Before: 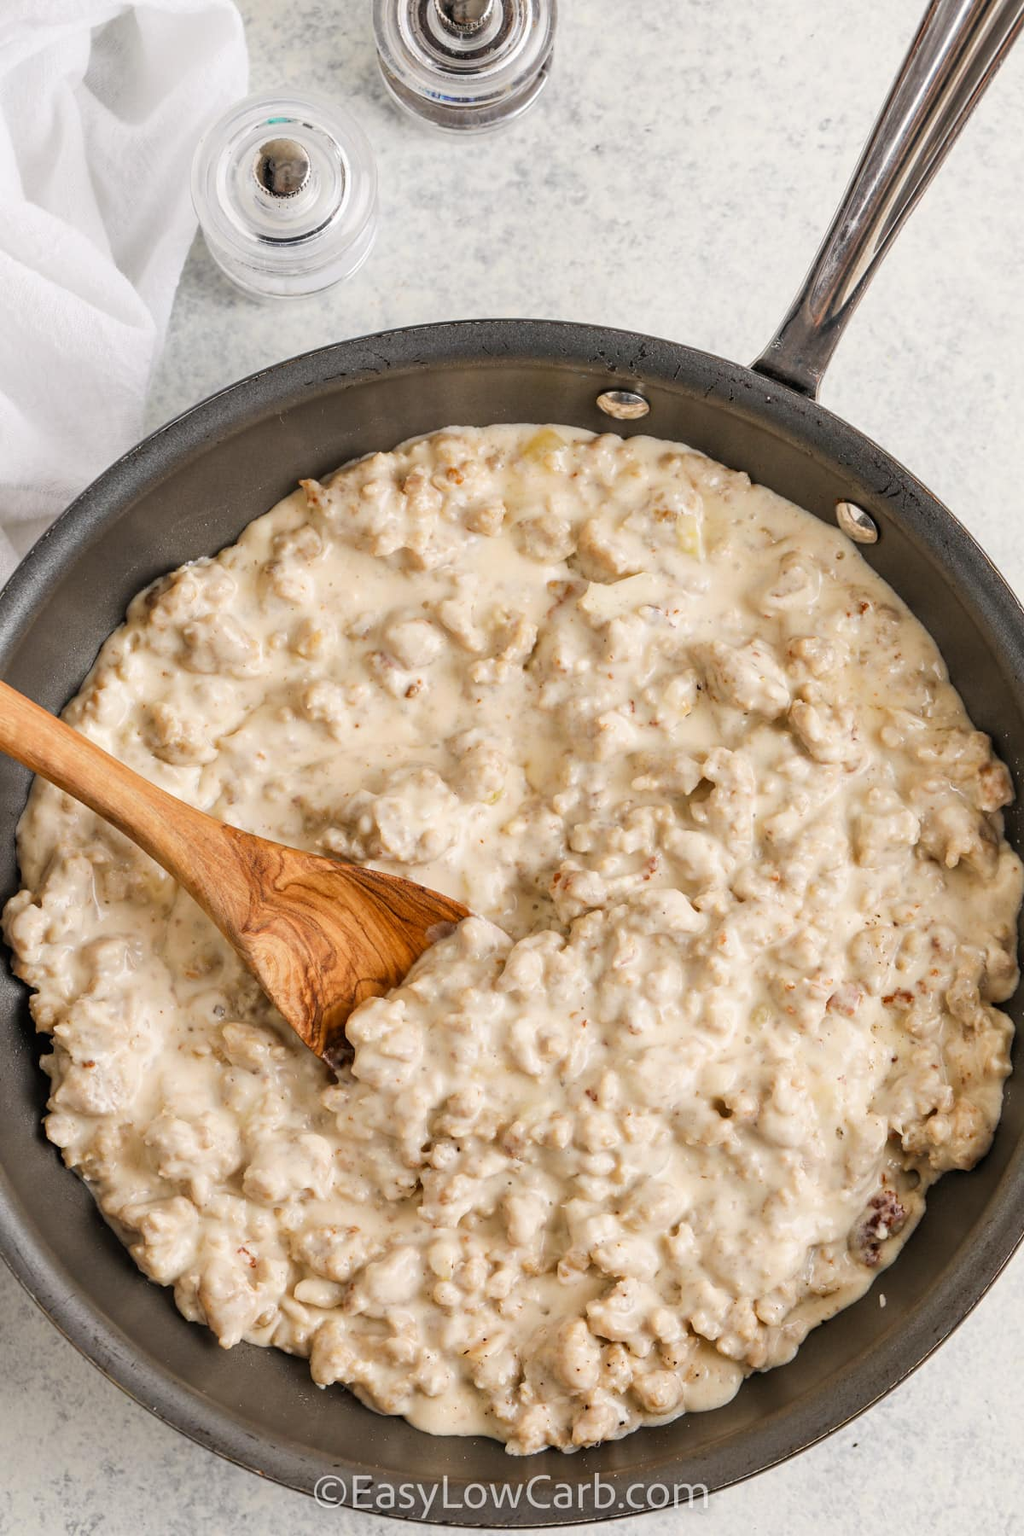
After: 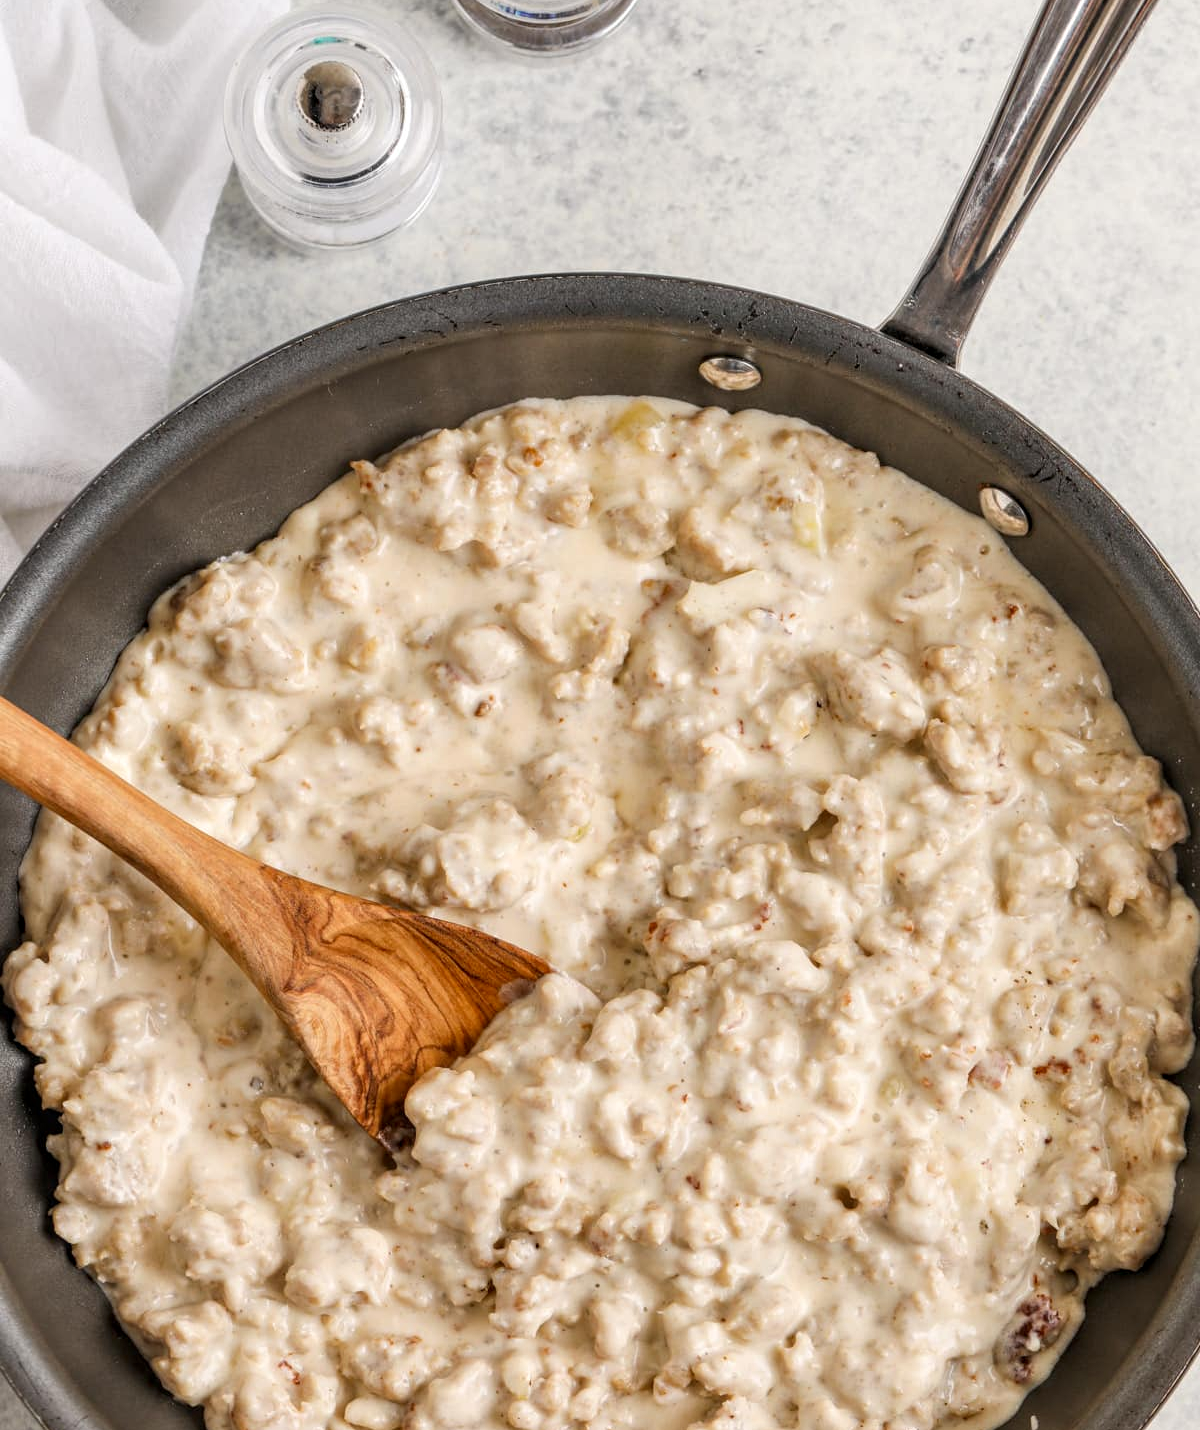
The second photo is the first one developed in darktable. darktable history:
crop and rotate: top 5.65%, bottom 14.902%
local contrast: on, module defaults
